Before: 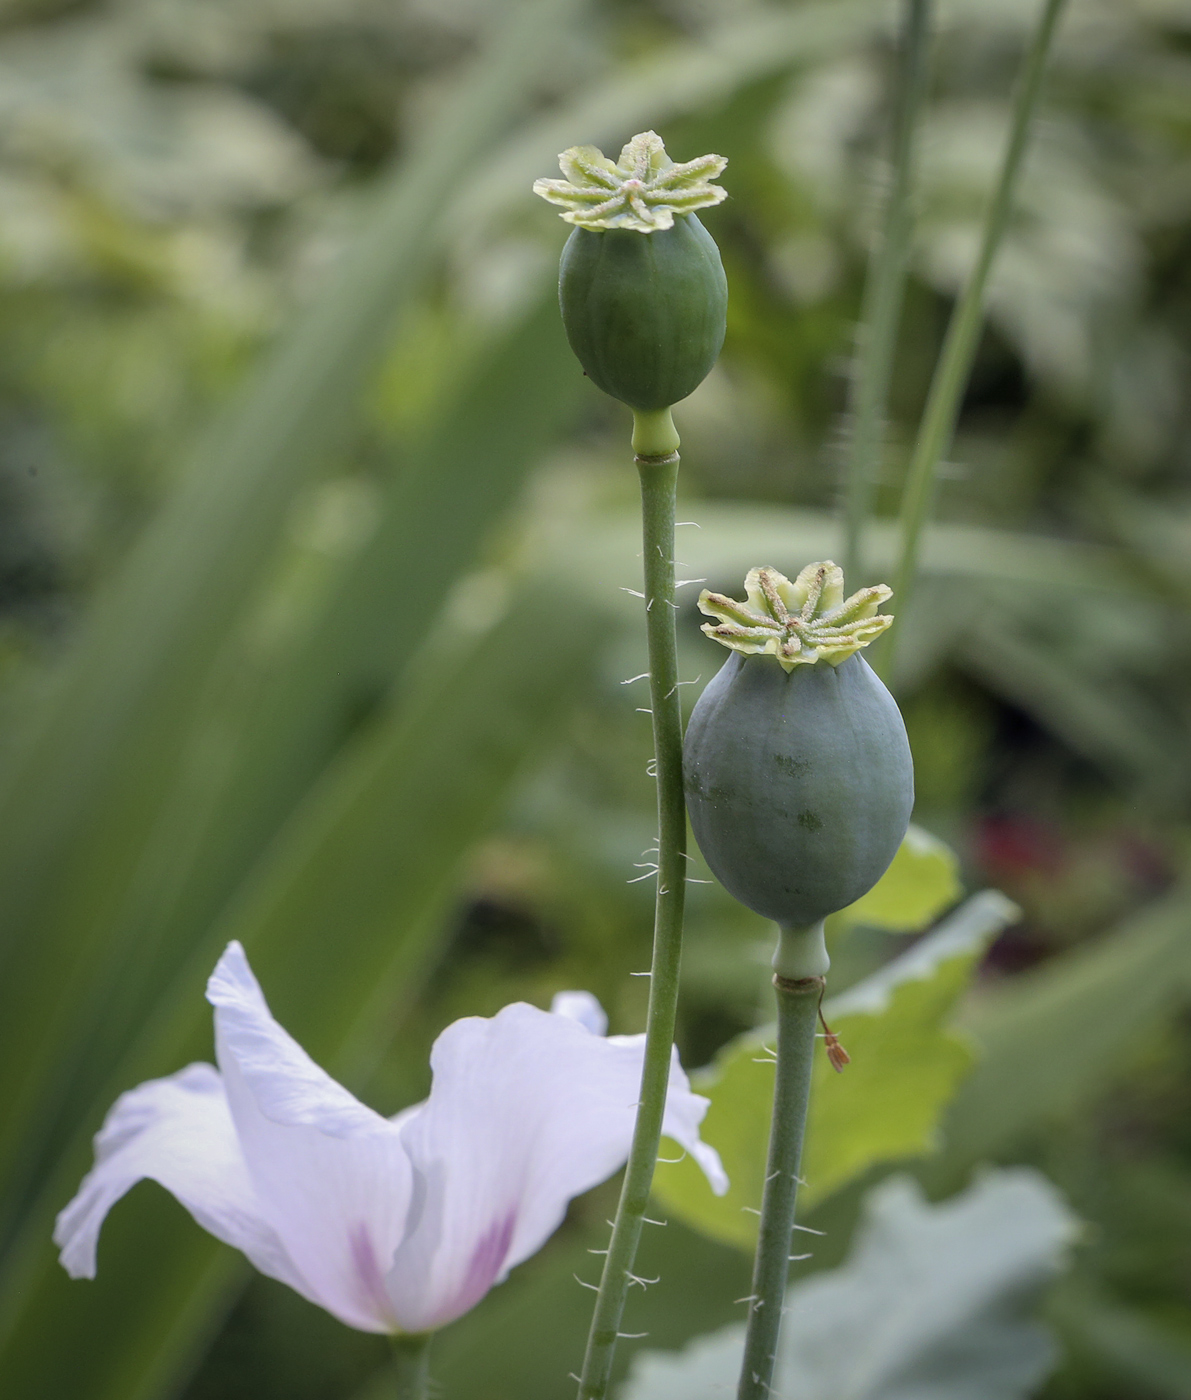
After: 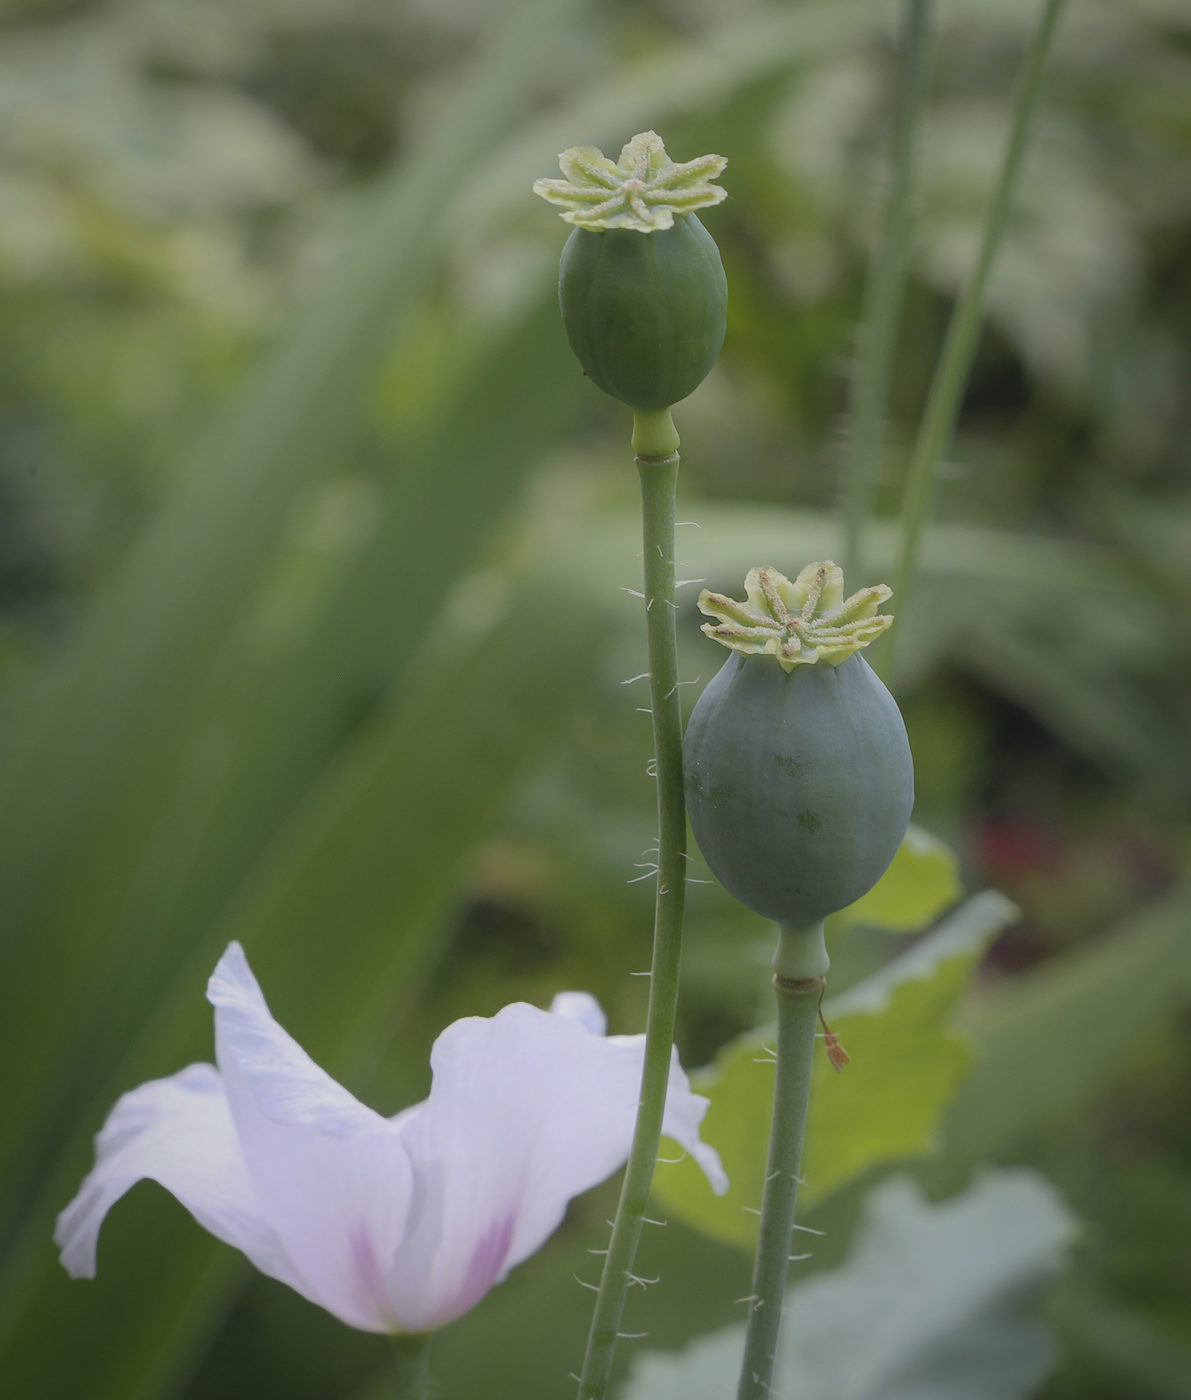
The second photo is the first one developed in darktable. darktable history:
exposure: exposure -0.158 EV, compensate highlight preservation false
contrast equalizer: octaves 7, y [[0.6 ×6], [0.55 ×6], [0 ×6], [0 ×6], [0 ×6]], mix -0.988
